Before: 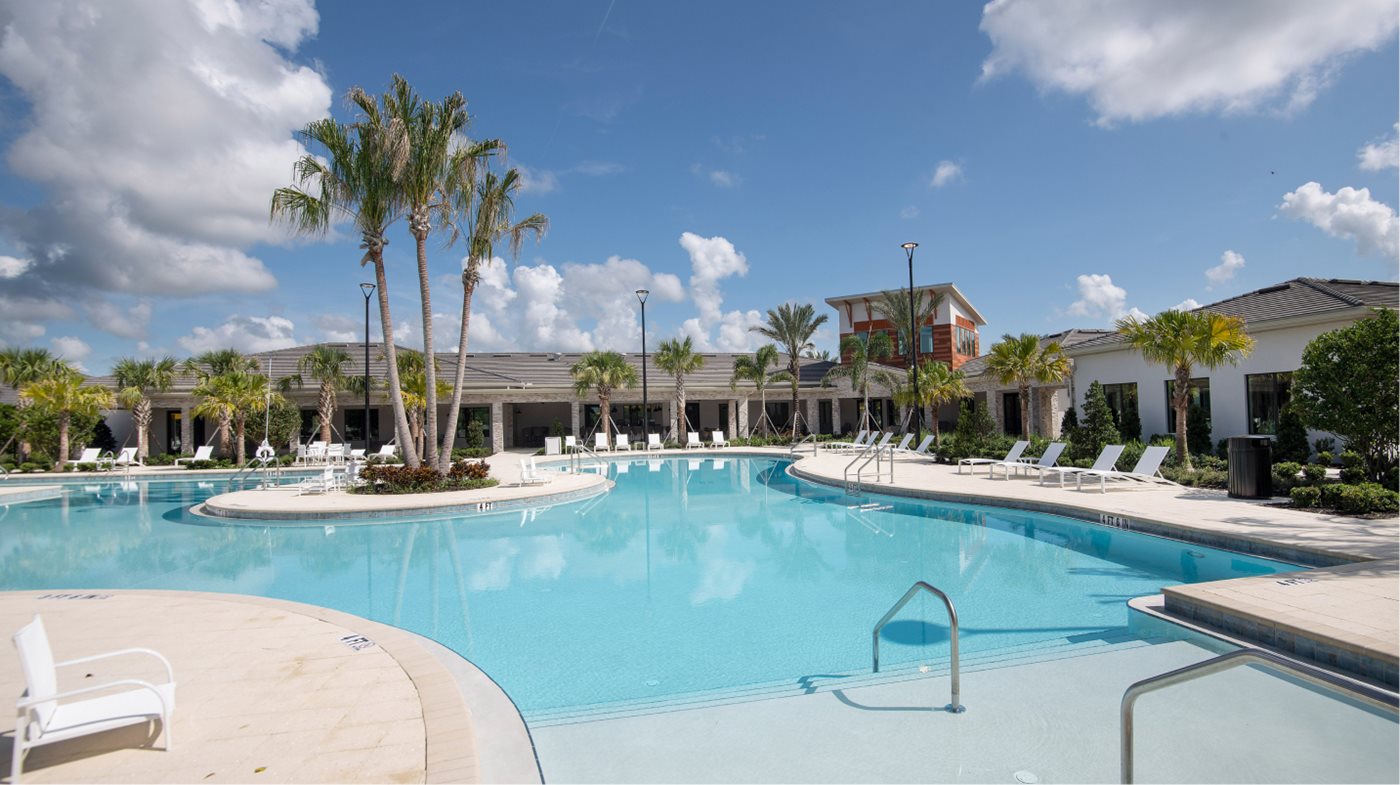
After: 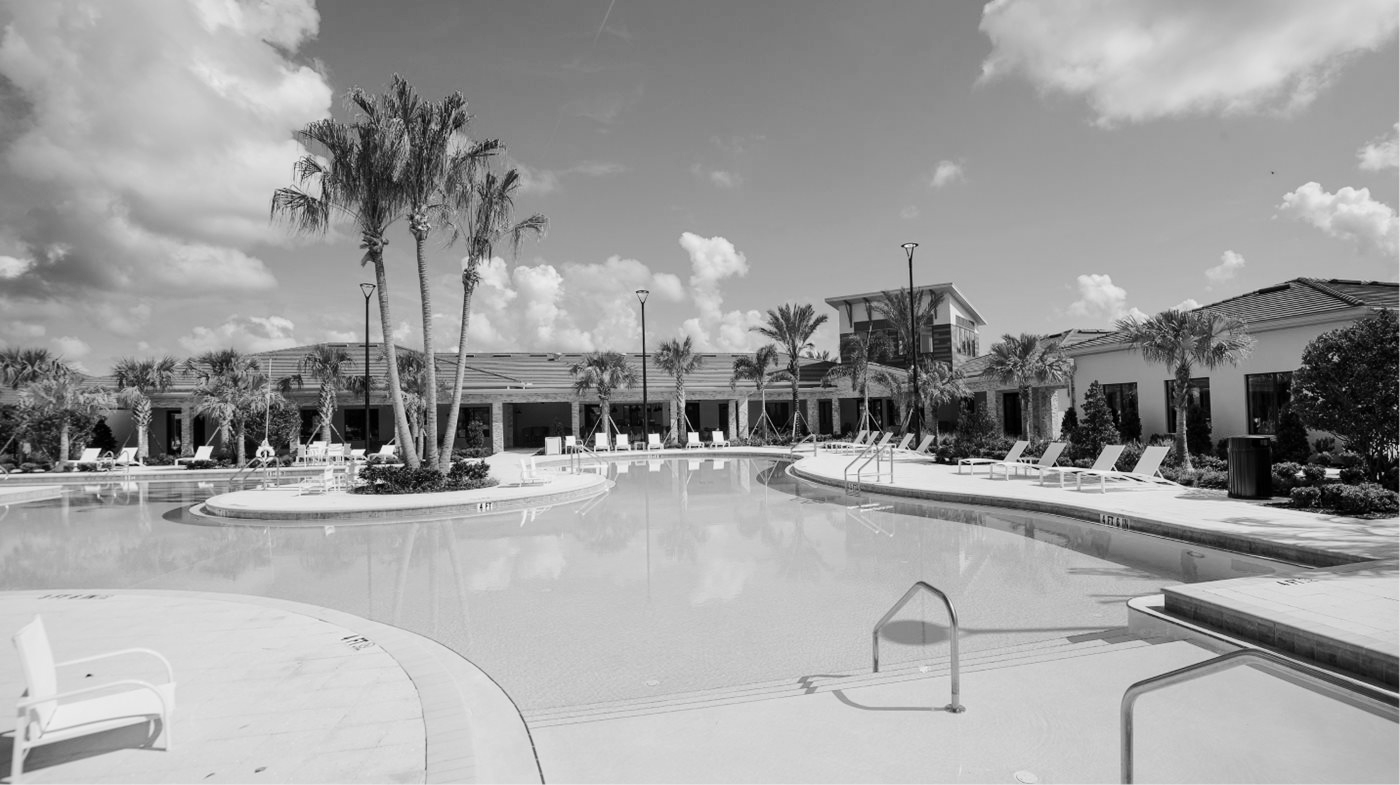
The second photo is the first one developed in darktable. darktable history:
tone curve: curves: ch0 [(0, 0) (0.126, 0.086) (0.338, 0.327) (0.494, 0.55) (0.703, 0.762) (1, 1)]; ch1 [(0, 0) (0.346, 0.324) (0.45, 0.431) (0.5, 0.5) (0.522, 0.517) (0.55, 0.578) (1, 1)]; ch2 [(0, 0) (0.44, 0.424) (0.501, 0.499) (0.554, 0.563) (0.622, 0.667) (0.707, 0.746) (1, 1)], color space Lab, independent channels, preserve colors none
monochrome: a 14.95, b -89.96
